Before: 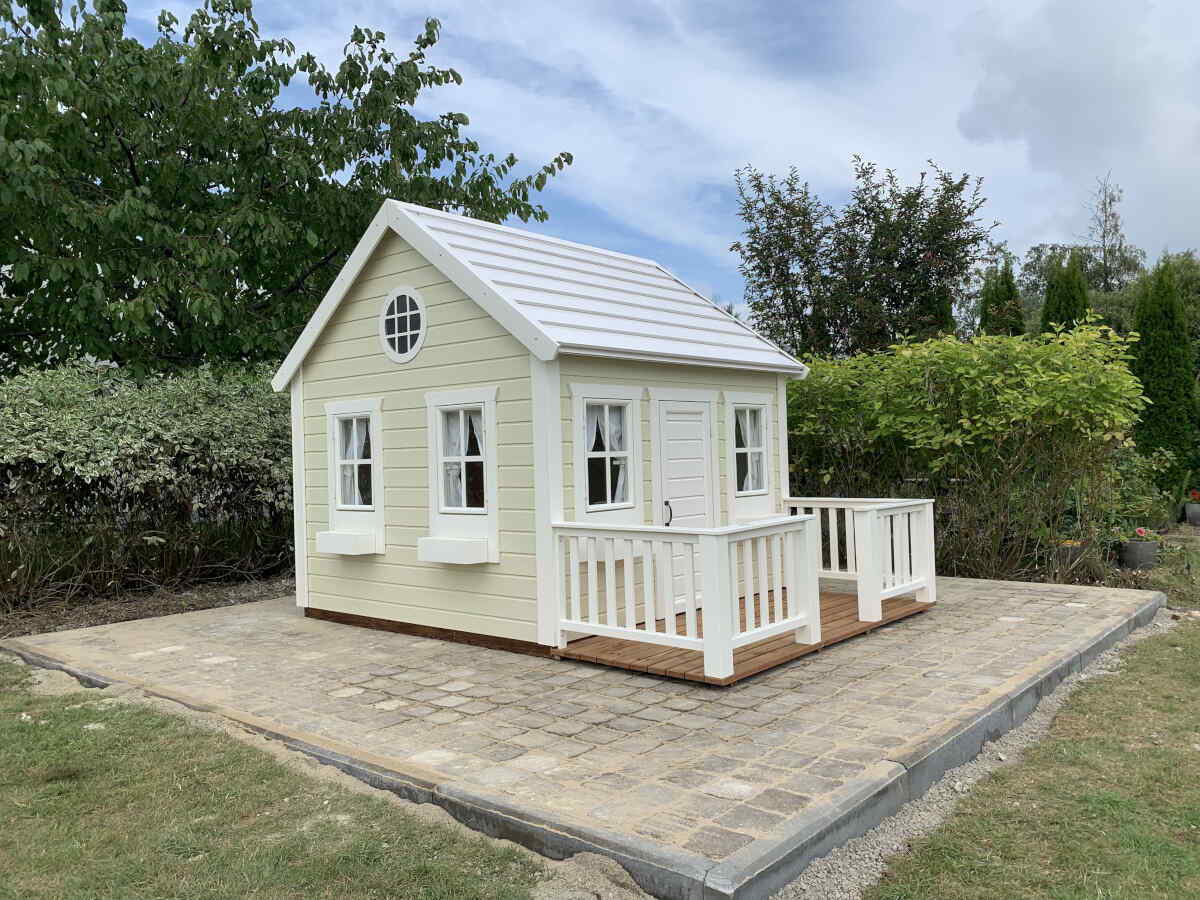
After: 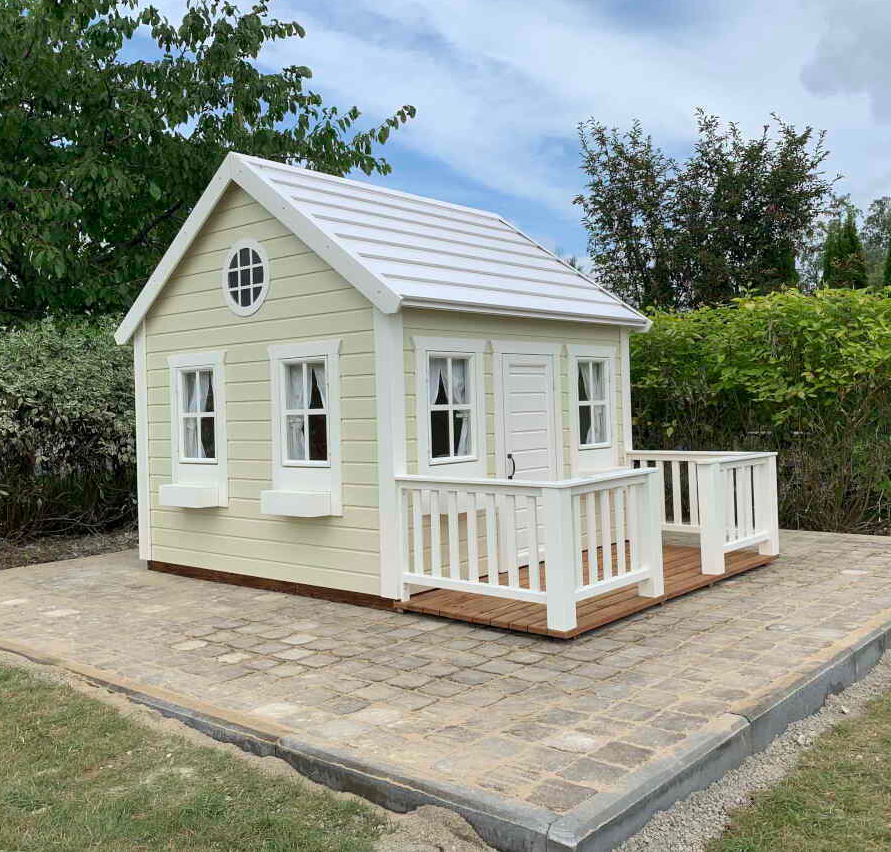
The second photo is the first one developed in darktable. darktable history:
crop and rotate: left 13.149%, top 5.24%, right 12.587%
